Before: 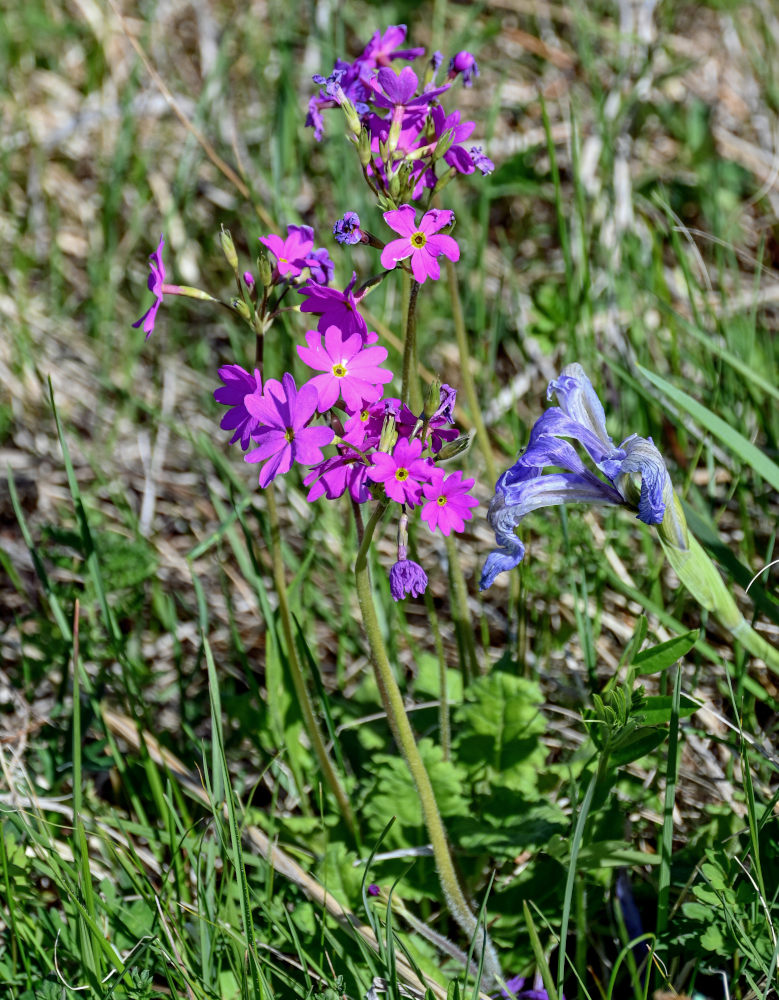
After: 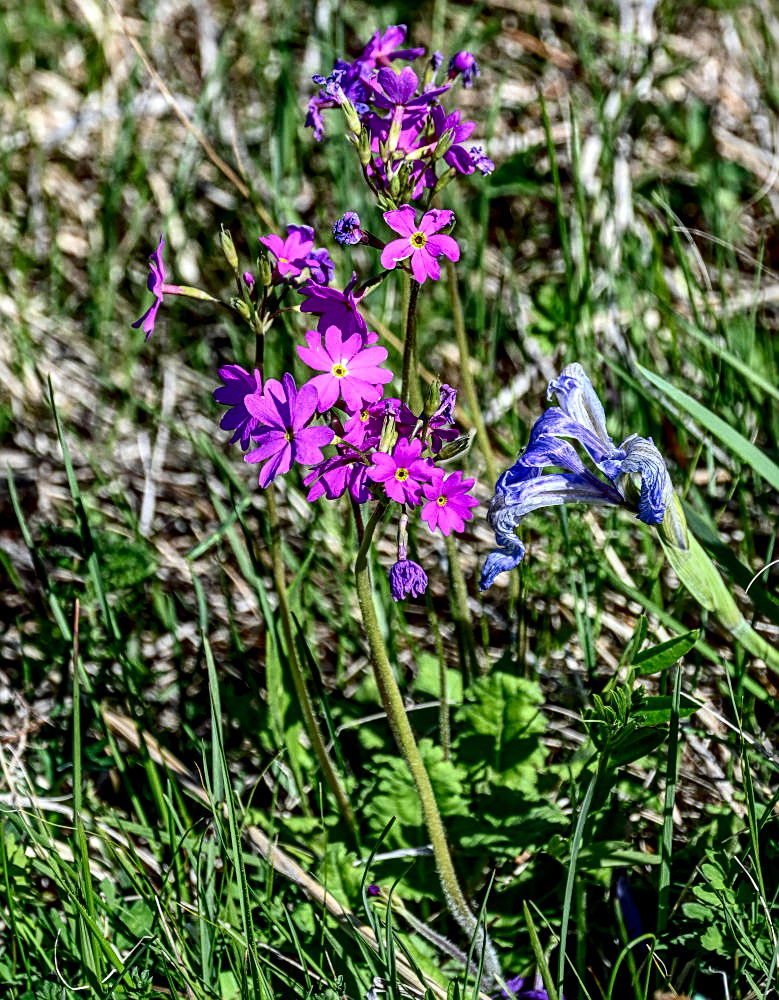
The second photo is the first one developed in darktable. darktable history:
contrast brightness saturation: contrast 0.2, brightness -0.11, saturation 0.1
sharpen: on, module defaults
local contrast: detail 150%
bloom: size 15%, threshold 97%, strength 7%
